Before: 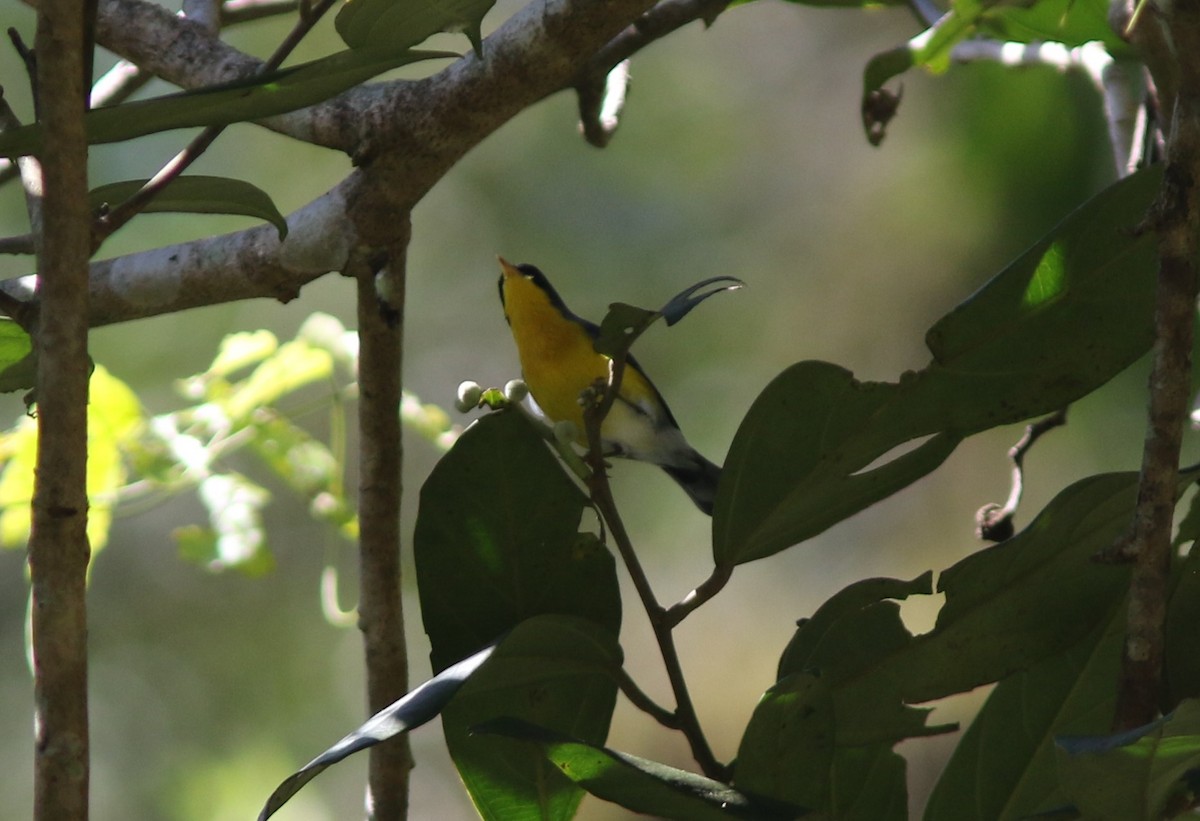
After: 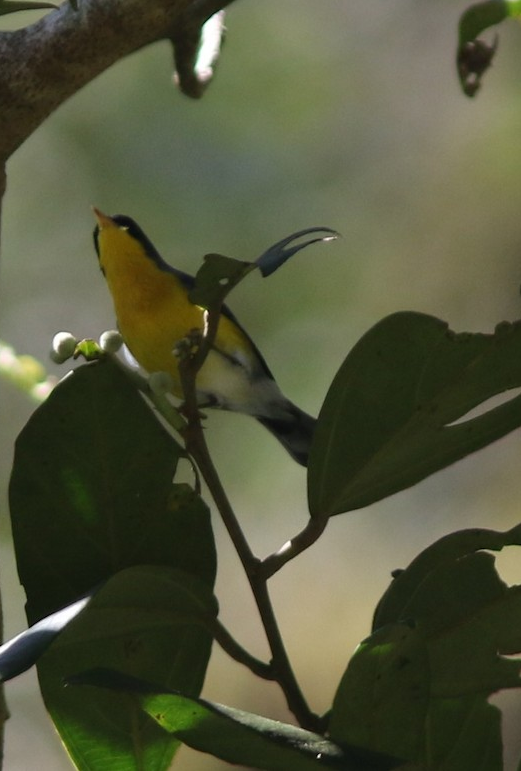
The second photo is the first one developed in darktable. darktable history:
crop: left 33.766%, top 5.982%, right 22.812%
